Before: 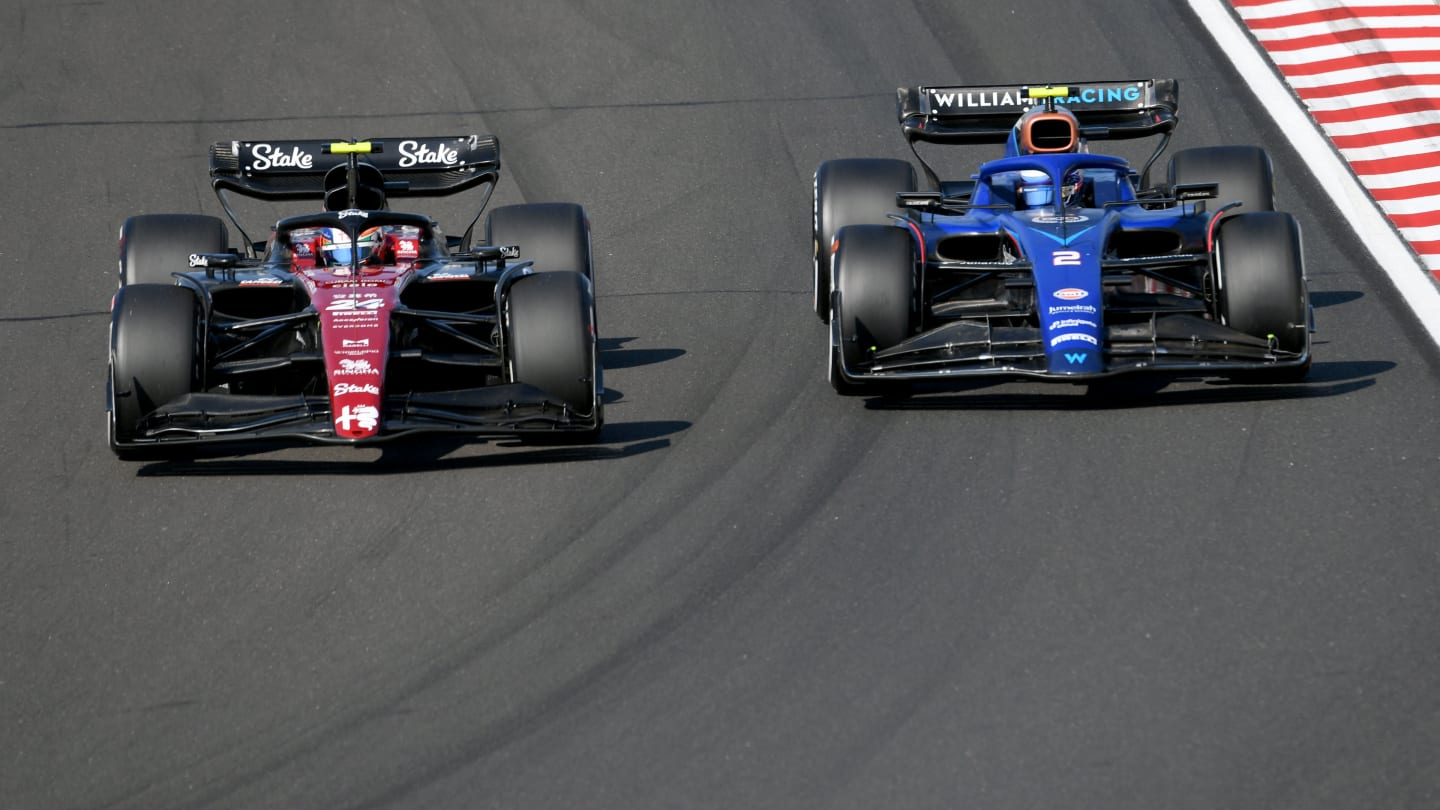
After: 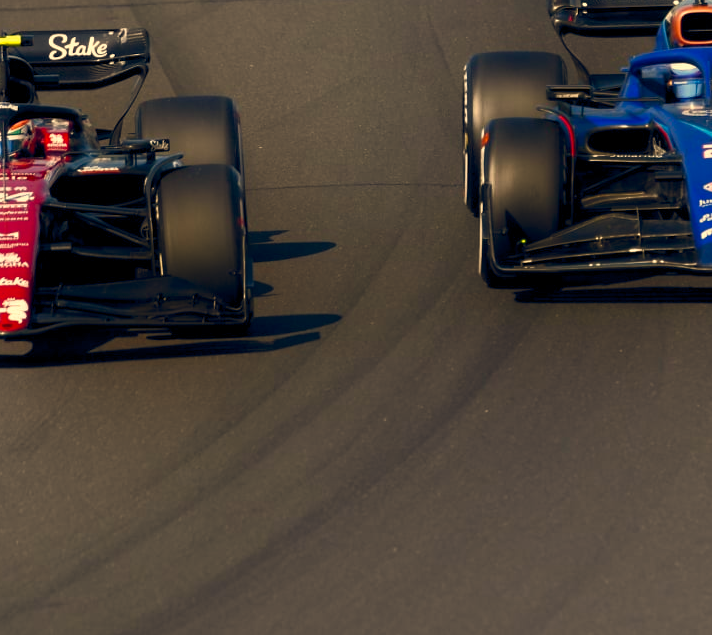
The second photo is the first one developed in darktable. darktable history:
shadows and highlights: shadows -88.03, highlights -35.45, shadows color adjustment 99.15%, highlights color adjustment 0%, soften with gaussian
white balance: red 1.138, green 0.996, blue 0.812
color balance rgb: shadows lift › hue 87.51°, highlights gain › chroma 0.68%, highlights gain › hue 55.1°, global offset › chroma 0.13%, global offset › hue 253.66°, linear chroma grading › global chroma 0.5%, perceptual saturation grading › global saturation 16.38%
crop and rotate: angle 0.02°, left 24.353%, top 13.219%, right 26.156%, bottom 8.224%
